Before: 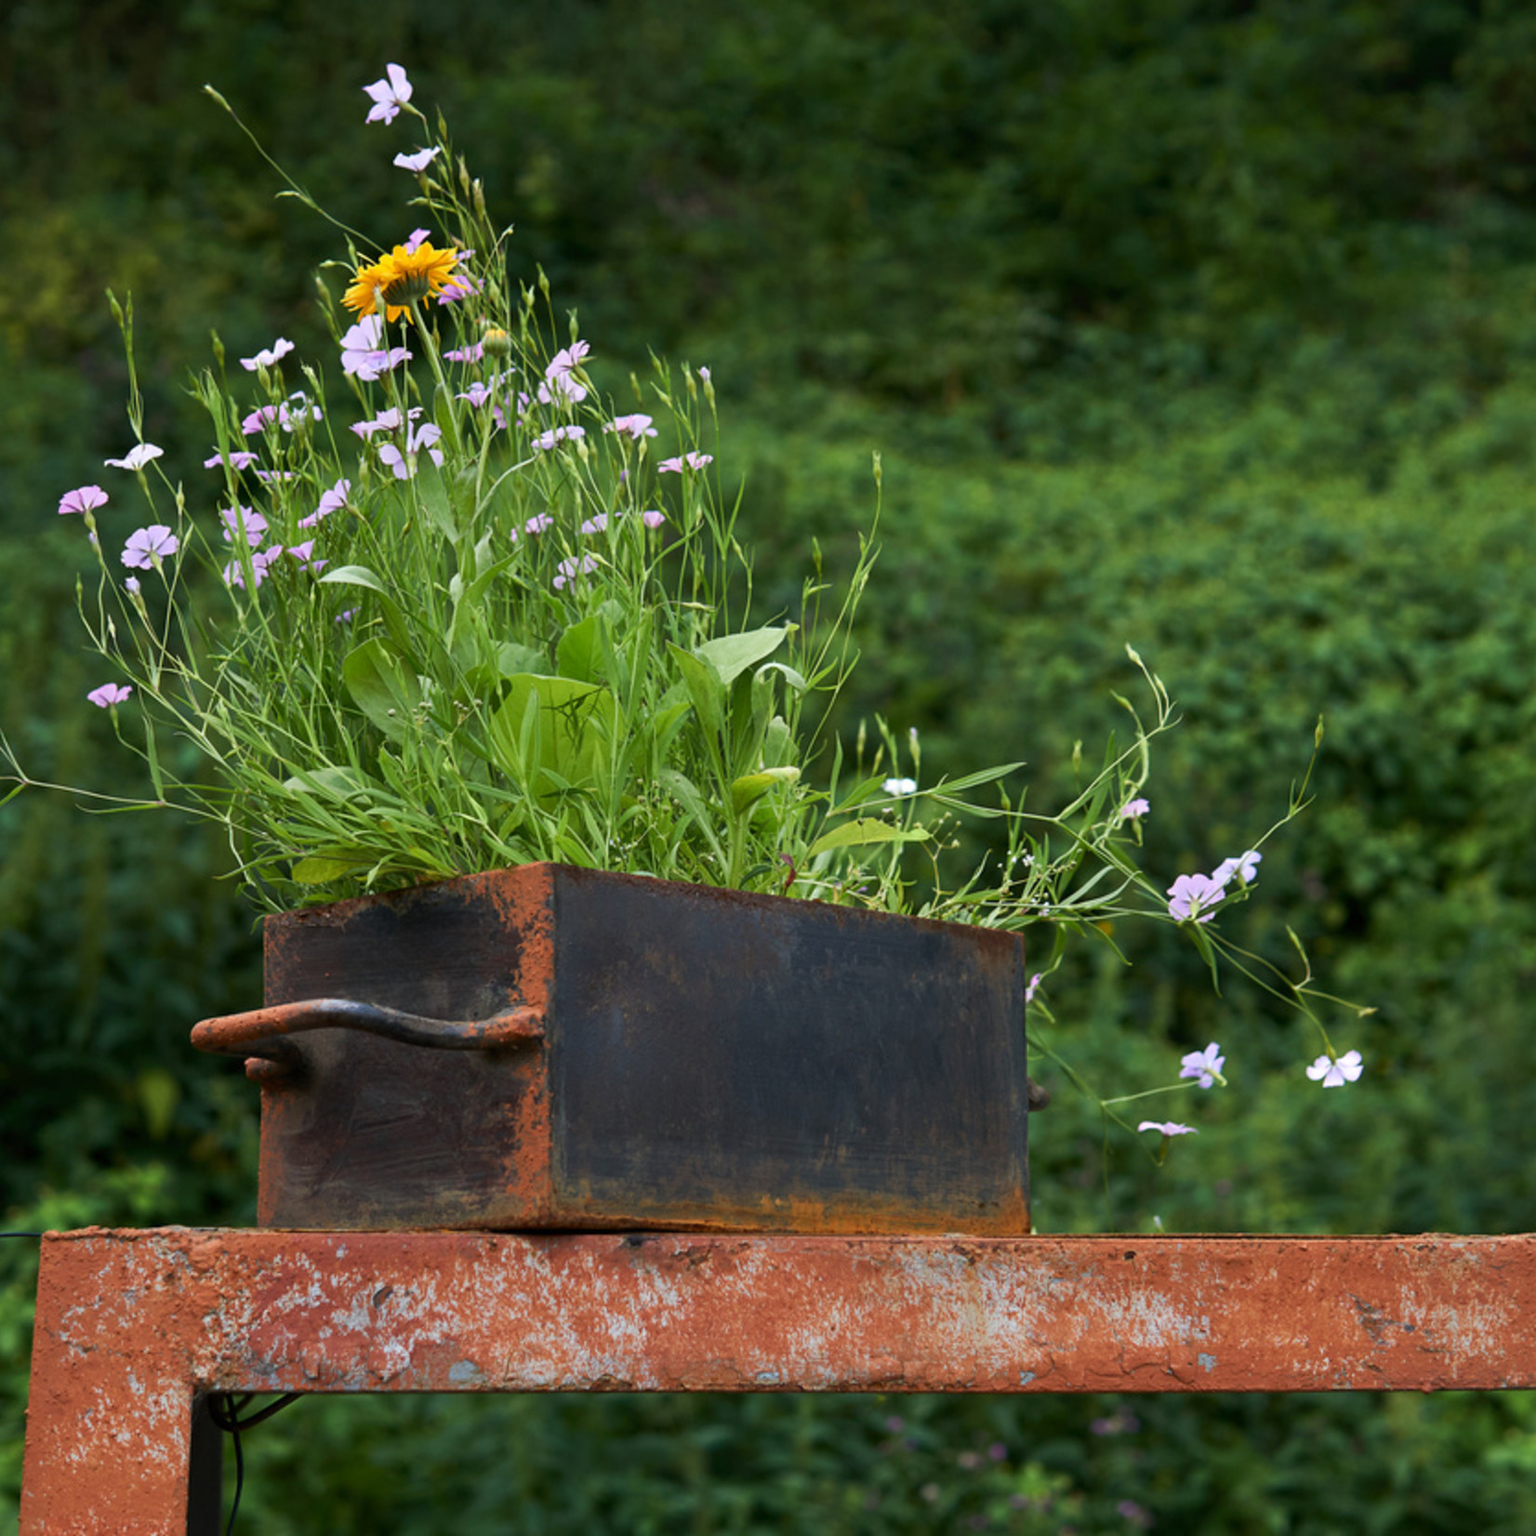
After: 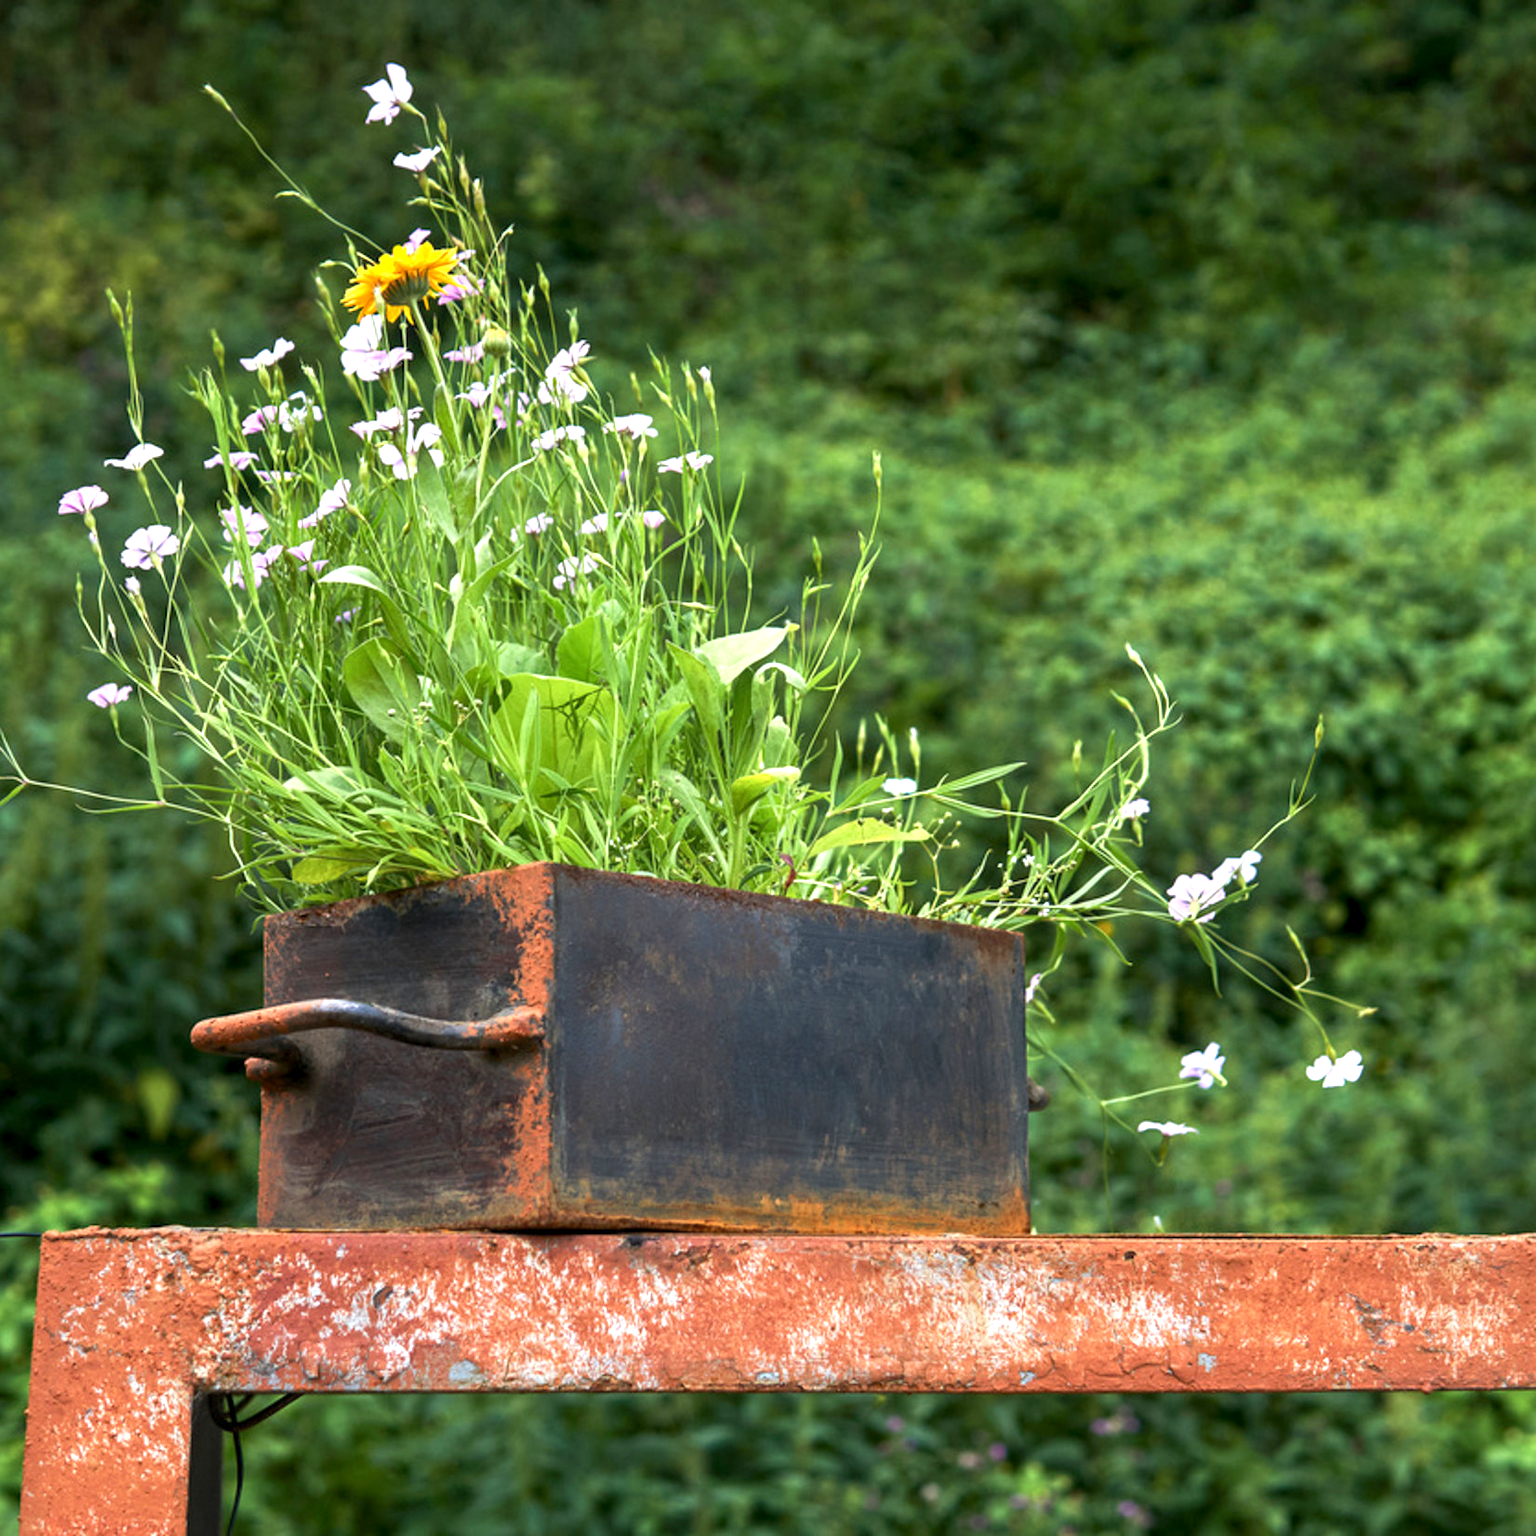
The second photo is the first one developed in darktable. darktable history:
local contrast: on, module defaults
exposure: exposure 1 EV, compensate highlight preservation false
